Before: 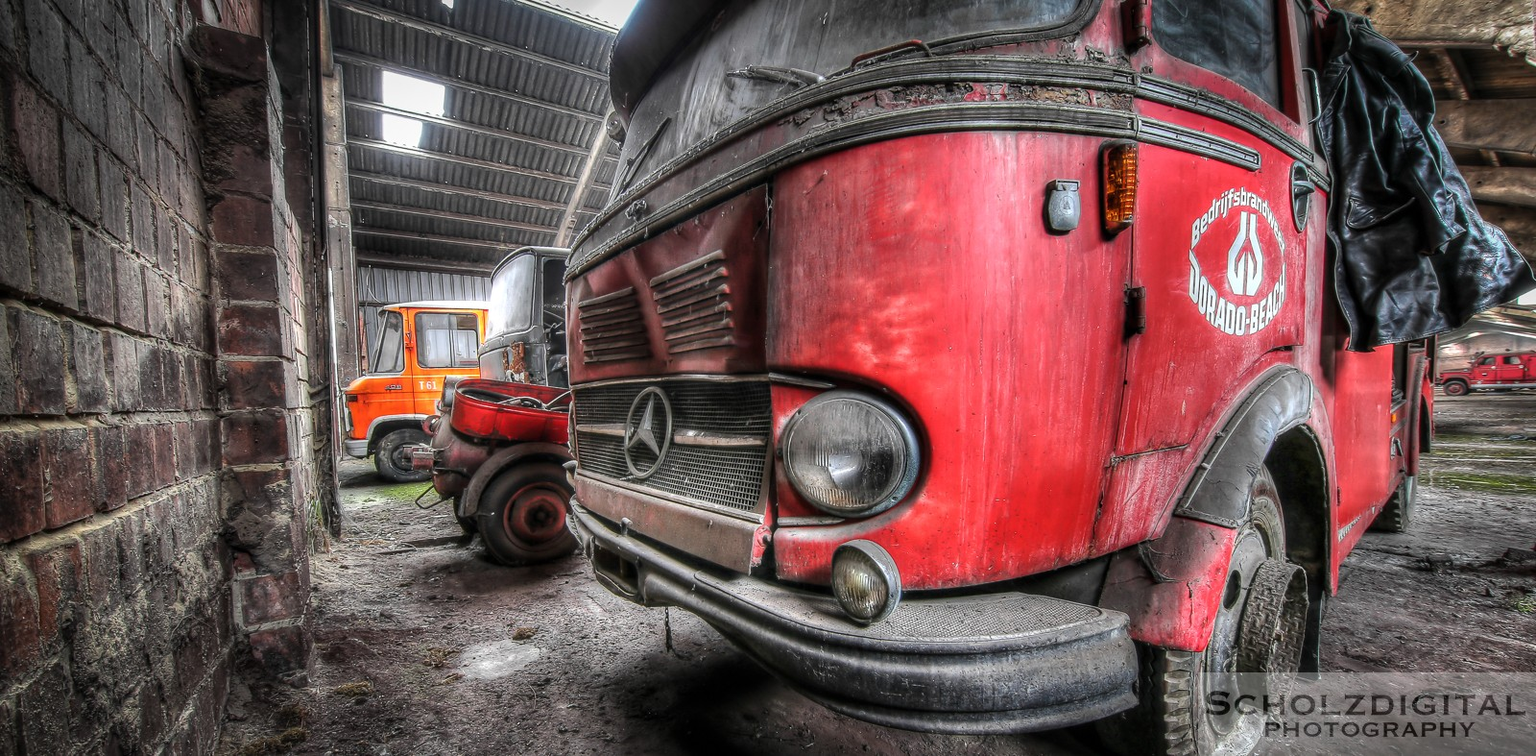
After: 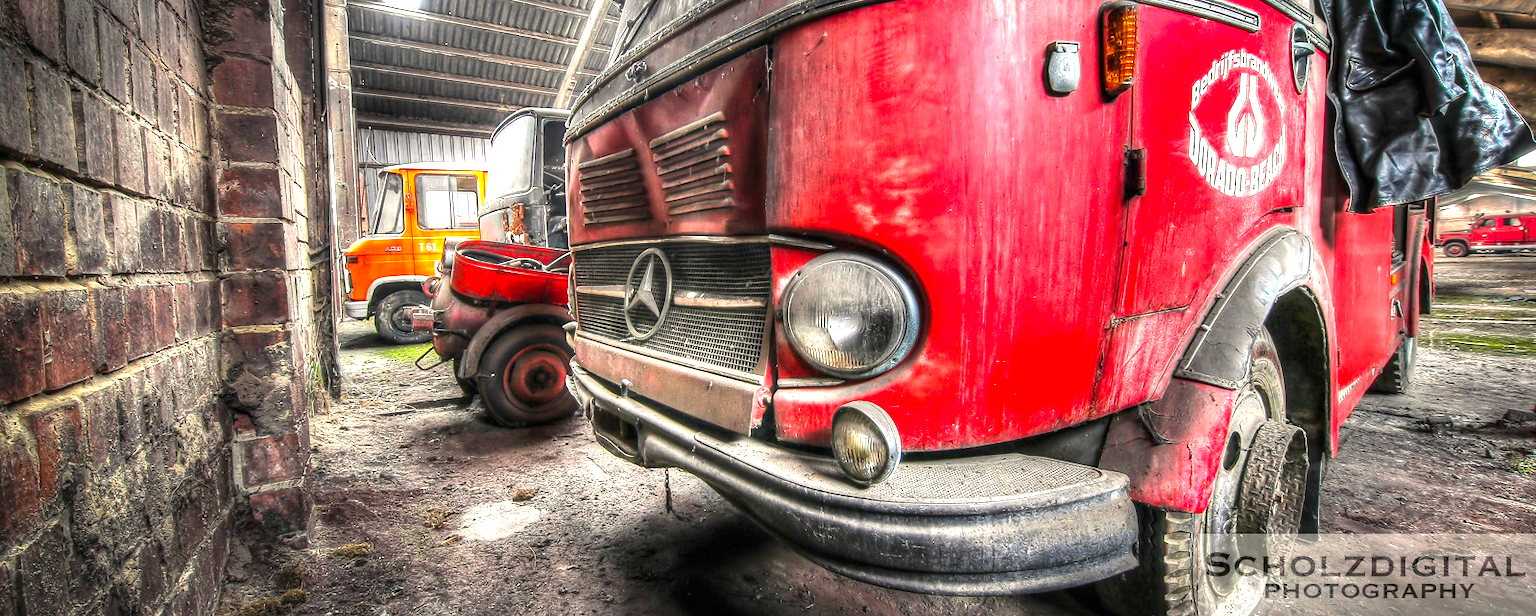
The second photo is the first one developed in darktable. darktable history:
crop and rotate: top 18.312%
exposure: black level correction 0, exposure 1.096 EV, compensate highlight preservation false
color balance rgb: highlights gain › chroma 3.077%, highlights gain › hue 78.32°, perceptual saturation grading › global saturation 25.266%, global vibrance 9.954%
